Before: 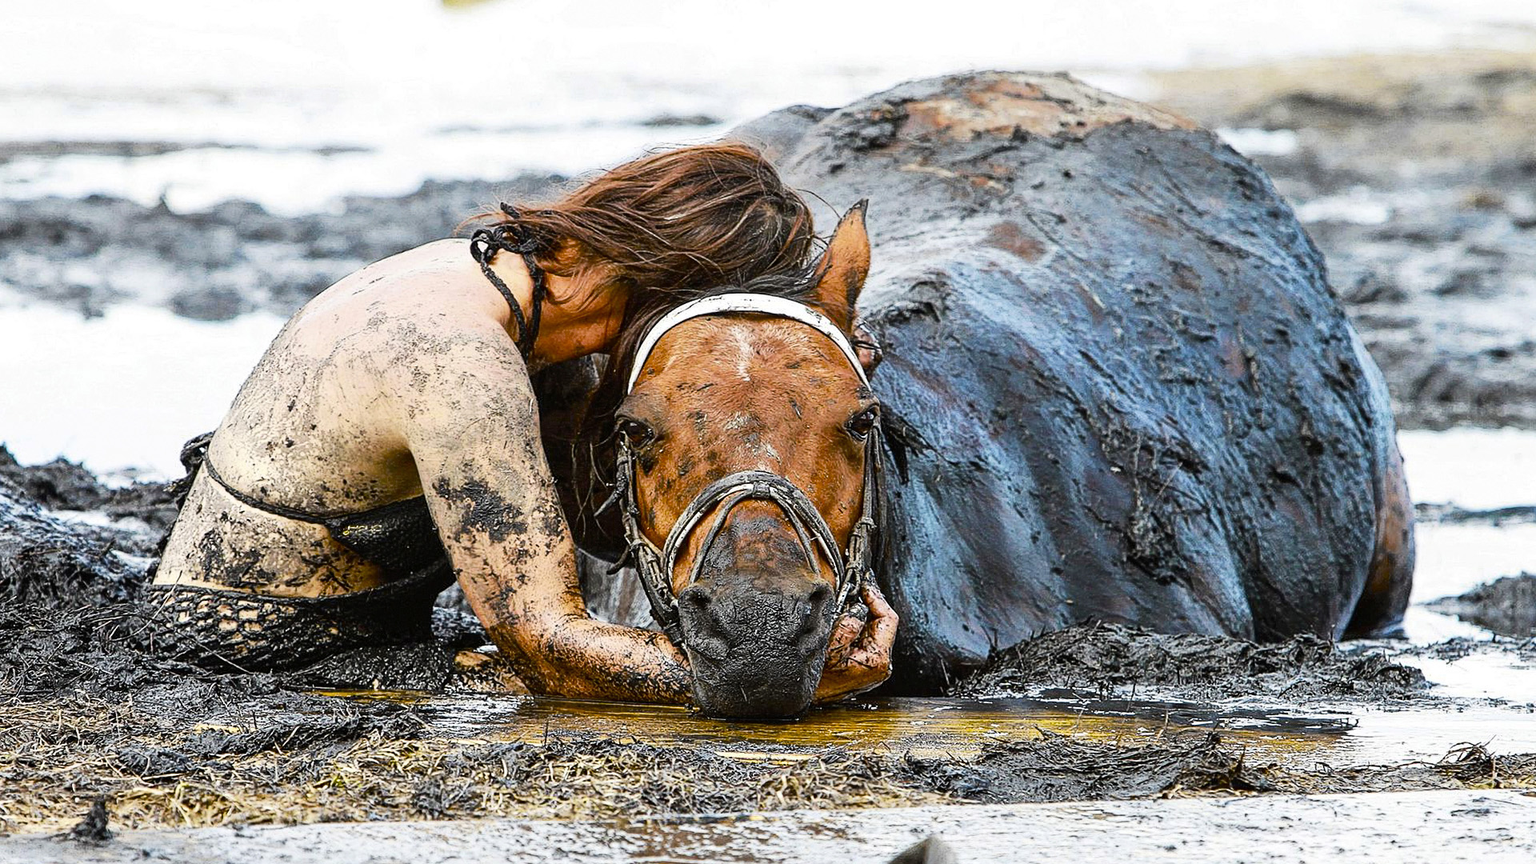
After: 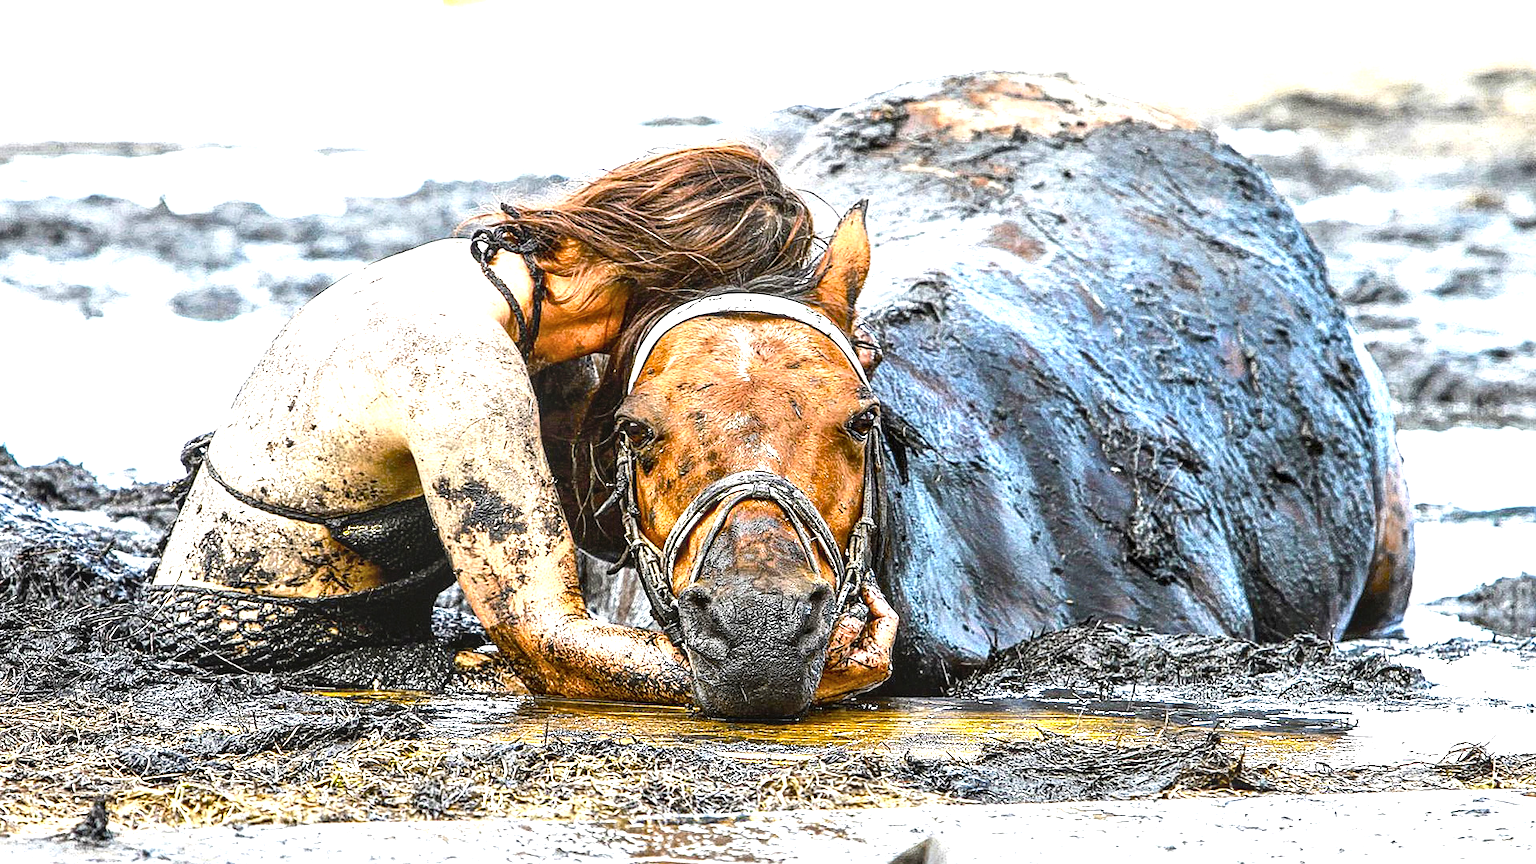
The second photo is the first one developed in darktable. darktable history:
local contrast: on, module defaults
contrast brightness saturation: contrast 0.05
exposure: black level correction 0.001, exposure 1 EV, compensate highlight preservation false
